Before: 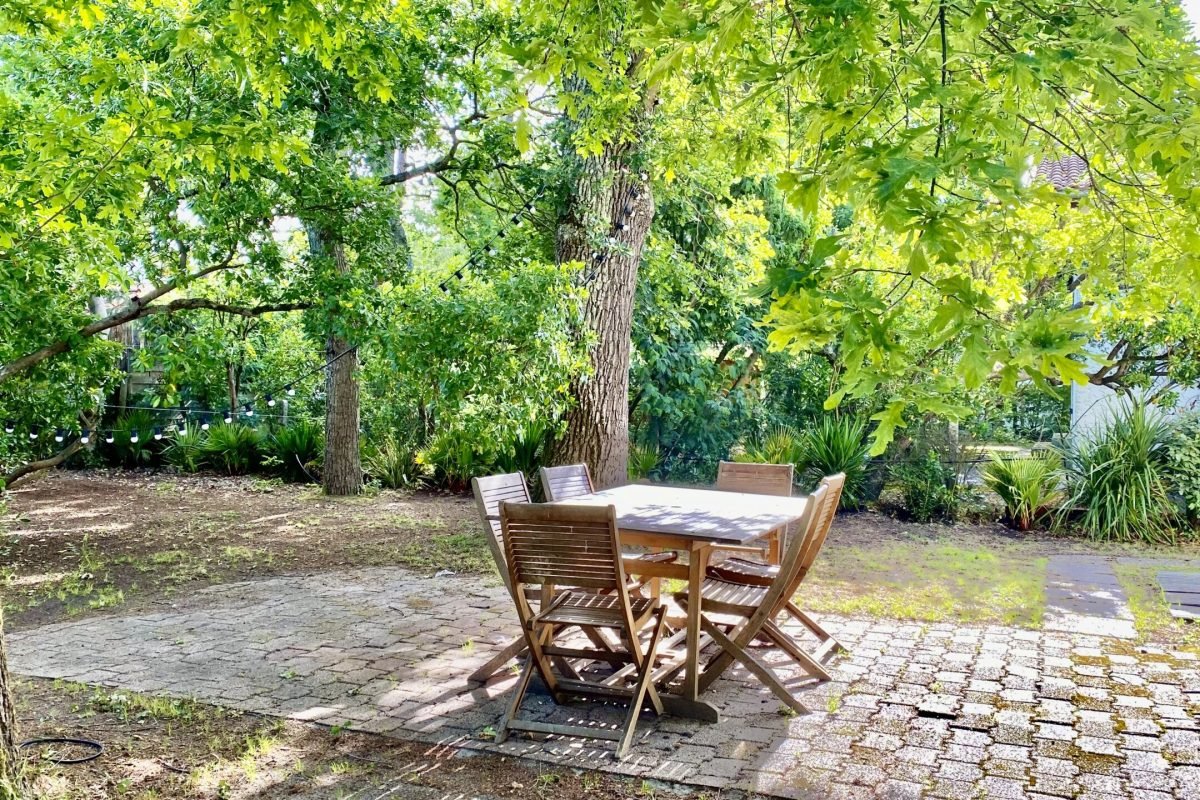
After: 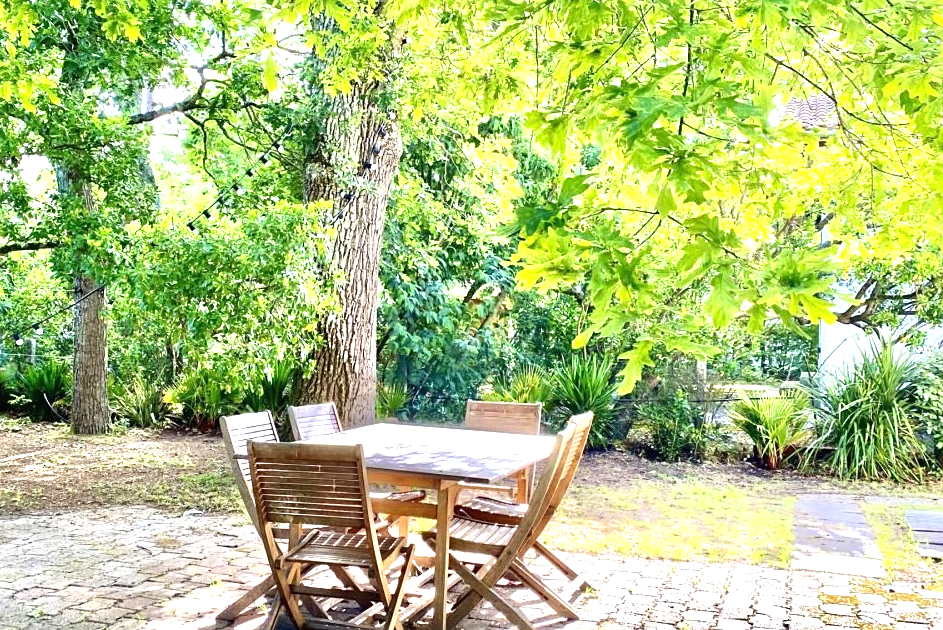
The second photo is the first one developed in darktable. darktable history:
crop and rotate: left 21.014%, top 7.718%, right 0.343%, bottom 13.513%
sharpen: amount 0.202
exposure: black level correction 0, exposure 1.021 EV, compensate highlight preservation false
